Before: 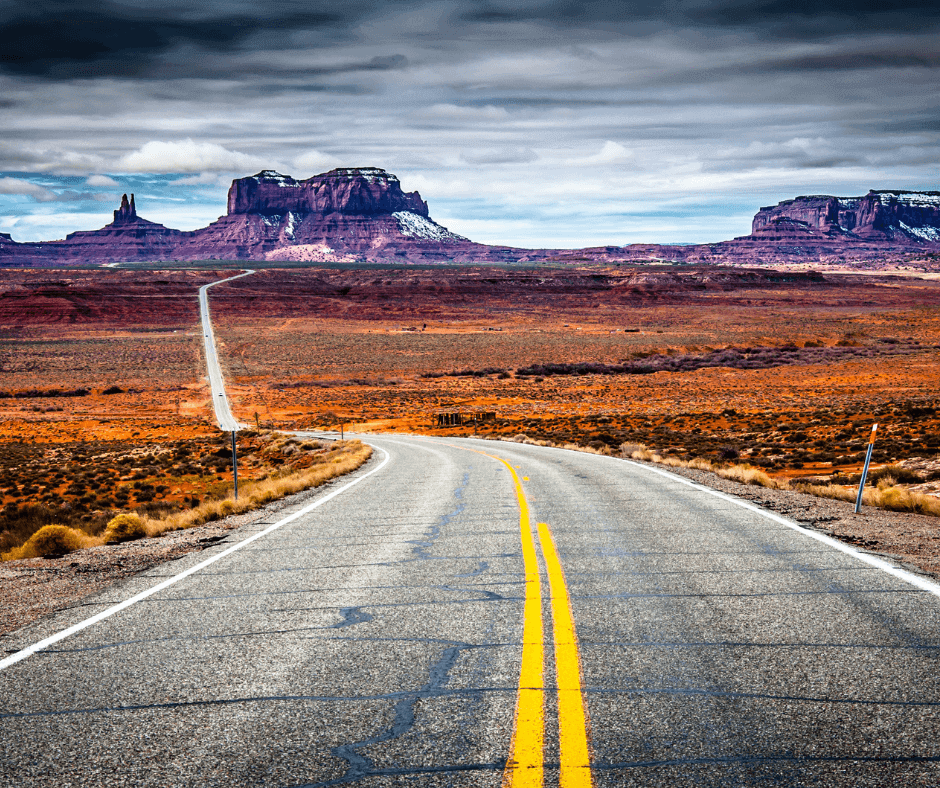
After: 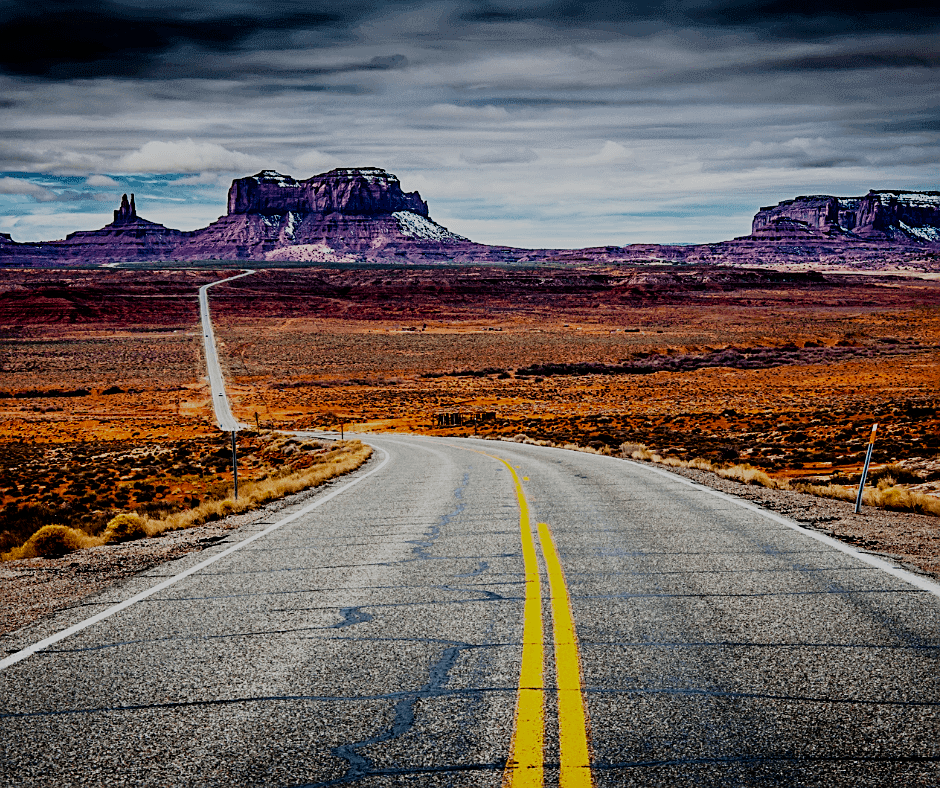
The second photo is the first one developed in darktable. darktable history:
sharpen: on, module defaults
filmic rgb: middle gray luminance 29%, black relative exposure -10.3 EV, white relative exposure 5.5 EV, threshold 6 EV, target black luminance 0%, hardness 3.95, latitude 2.04%, contrast 1.132, highlights saturation mix 5%, shadows ↔ highlights balance 15.11%, preserve chrominance no, color science v3 (2019), use custom middle-gray values true, iterations of high-quality reconstruction 0, enable highlight reconstruction true
